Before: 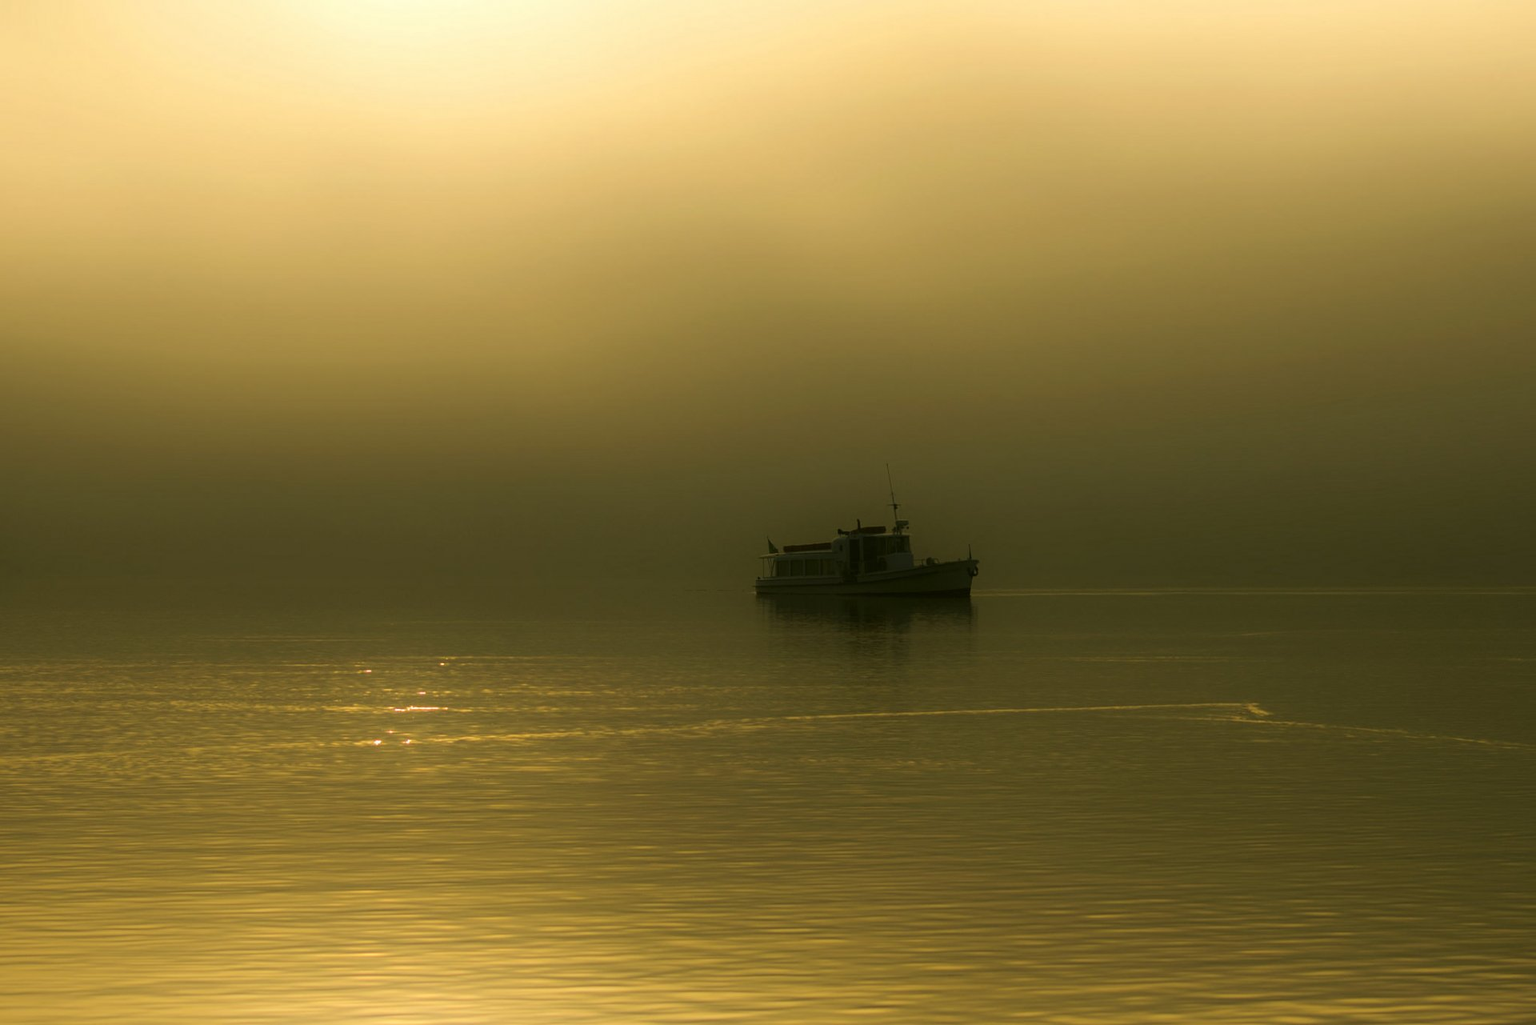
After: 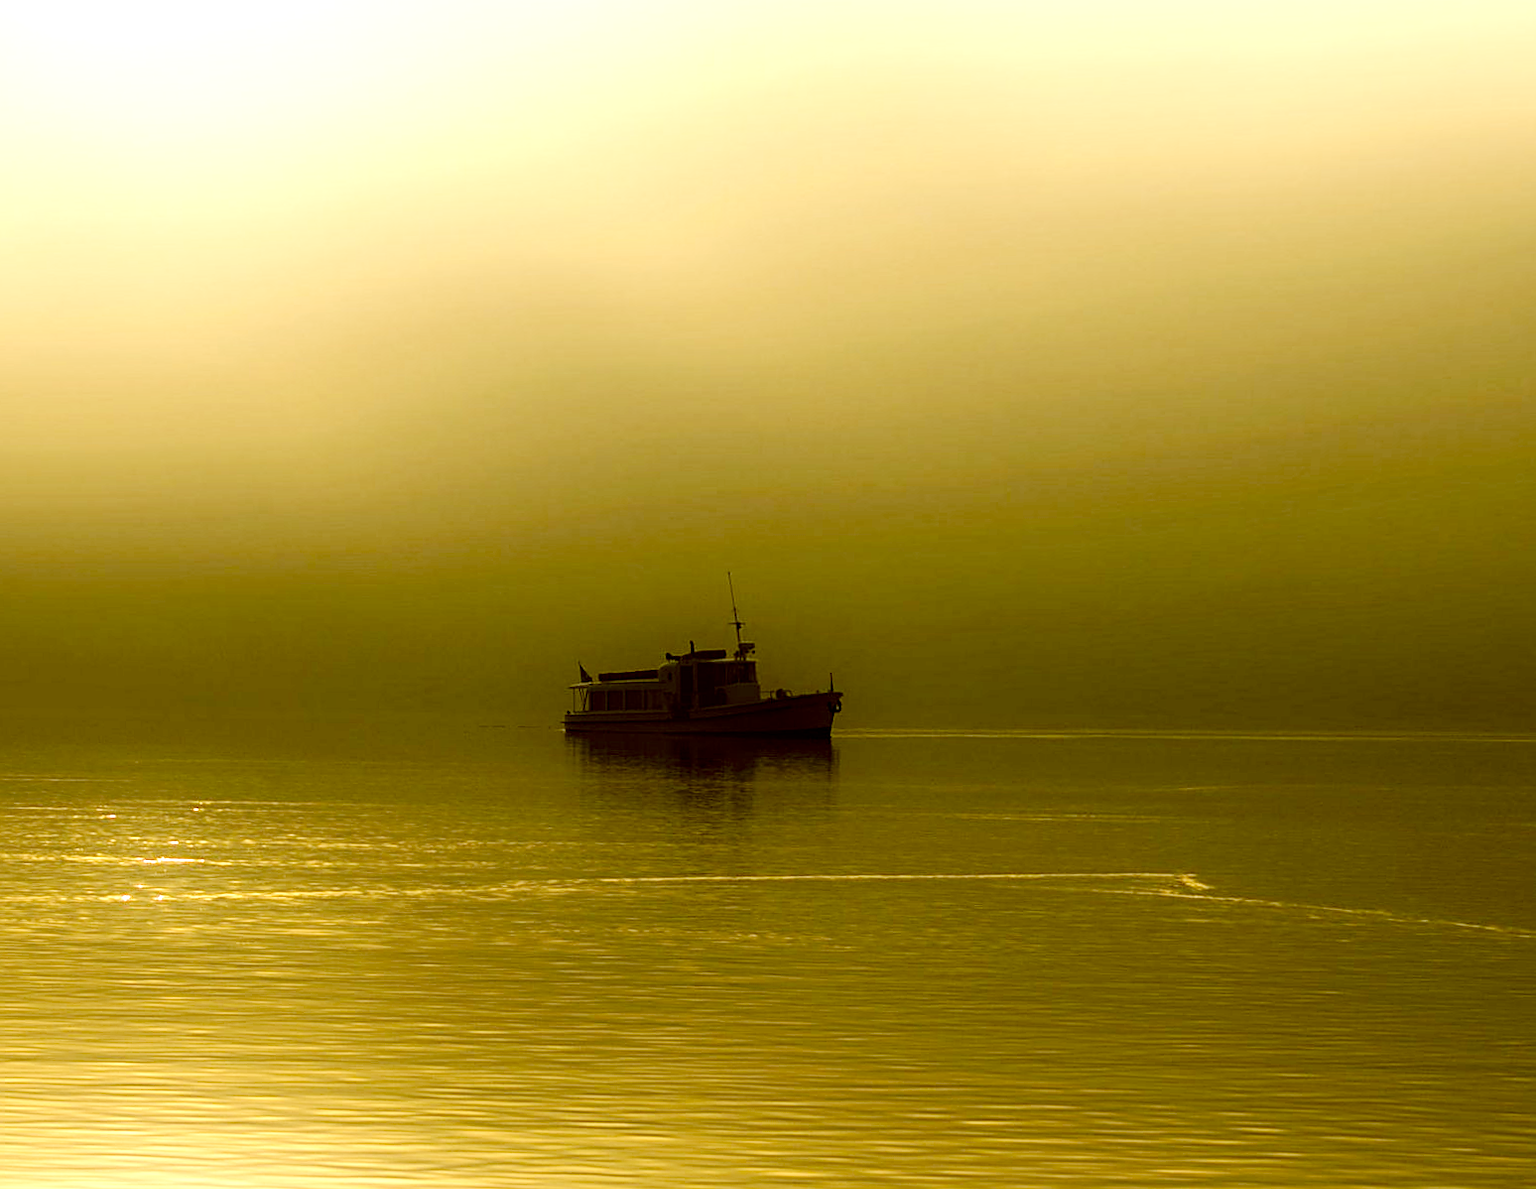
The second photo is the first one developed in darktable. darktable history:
tone curve: curves: ch0 [(0, 0) (0.003, 0.006) (0.011, 0.007) (0.025, 0.009) (0.044, 0.012) (0.069, 0.021) (0.1, 0.036) (0.136, 0.056) (0.177, 0.105) (0.224, 0.165) (0.277, 0.251) (0.335, 0.344) (0.399, 0.439) (0.468, 0.532) (0.543, 0.628) (0.623, 0.718) (0.709, 0.797) (0.801, 0.874) (0.898, 0.943) (1, 1)], preserve colors none
rotate and perspective: rotation 0.062°, lens shift (vertical) 0.115, lens shift (horizontal) -0.133, crop left 0.047, crop right 0.94, crop top 0.061, crop bottom 0.94
color balance: lift [1, 1.015, 1.004, 0.985], gamma [1, 0.958, 0.971, 1.042], gain [1, 0.956, 0.977, 1.044]
local contrast: on, module defaults
exposure: black level correction 0, exposure 0.7 EV, compensate highlight preservation false
sharpen: on, module defaults
crop and rotate: left 14.584%
